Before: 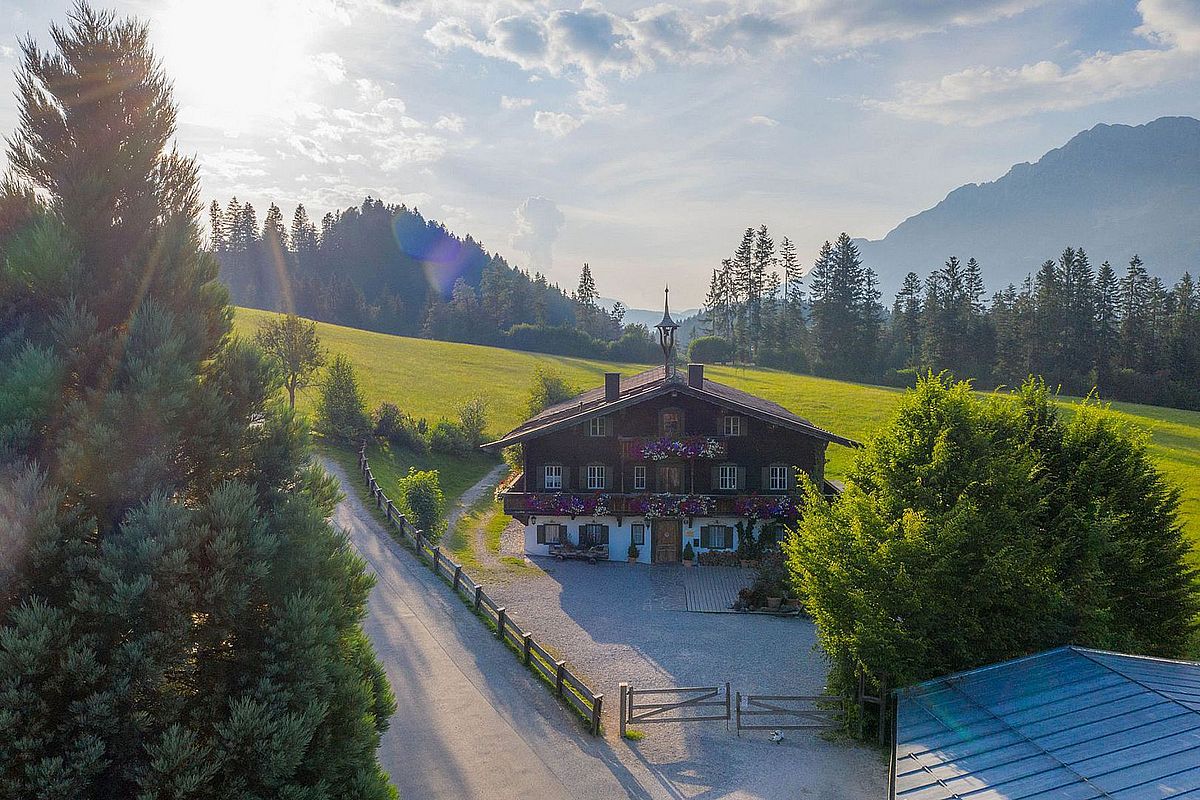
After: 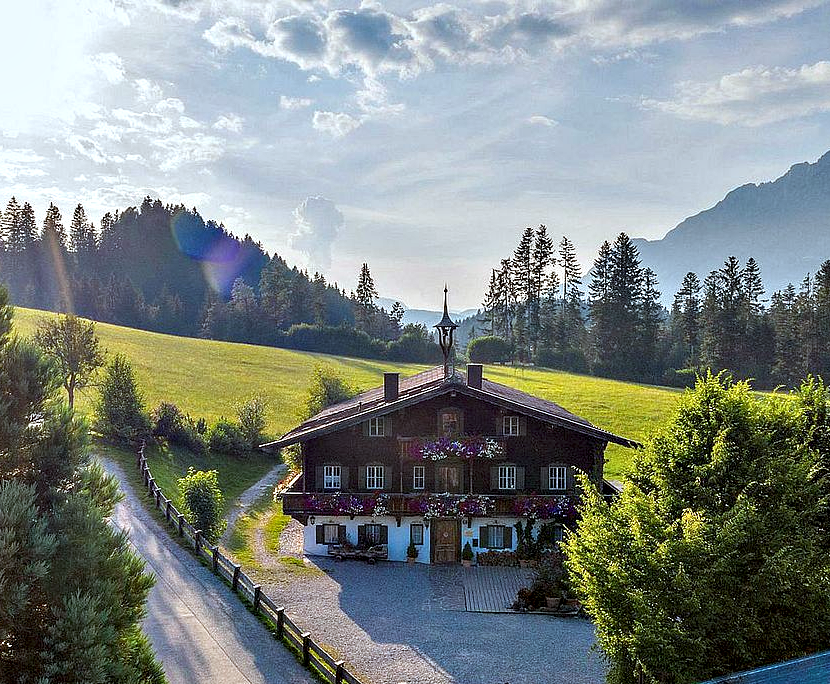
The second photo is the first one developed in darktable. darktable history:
contrast equalizer: y [[0.627 ×6], [0.563 ×6], [0 ×6], [0 ×6], [0 ×6]]
crop: left 18.457%, right 12.343%, bottom 14.376%
color correction: highlights a* -3.16, highlights b* -6.85, shadows a* 2.95, shadows b* 5.72
